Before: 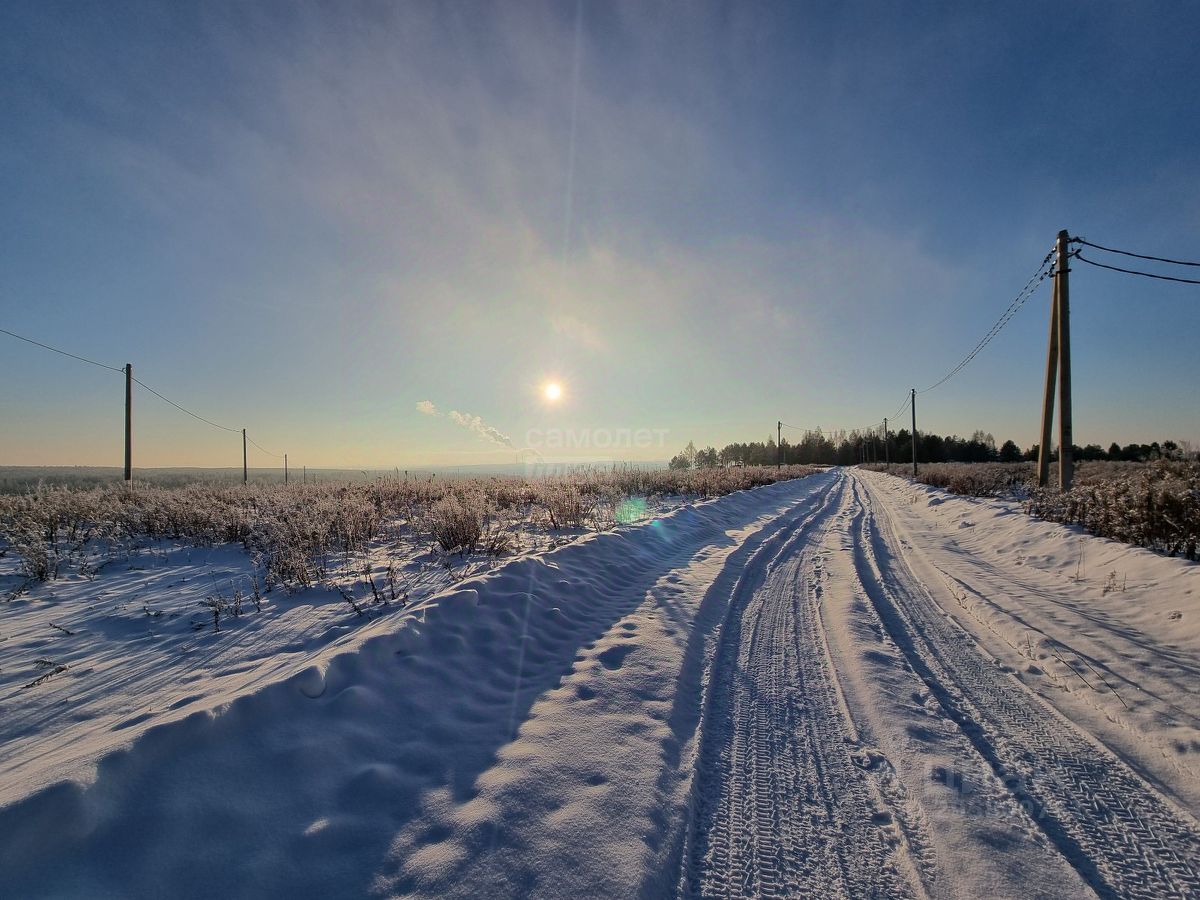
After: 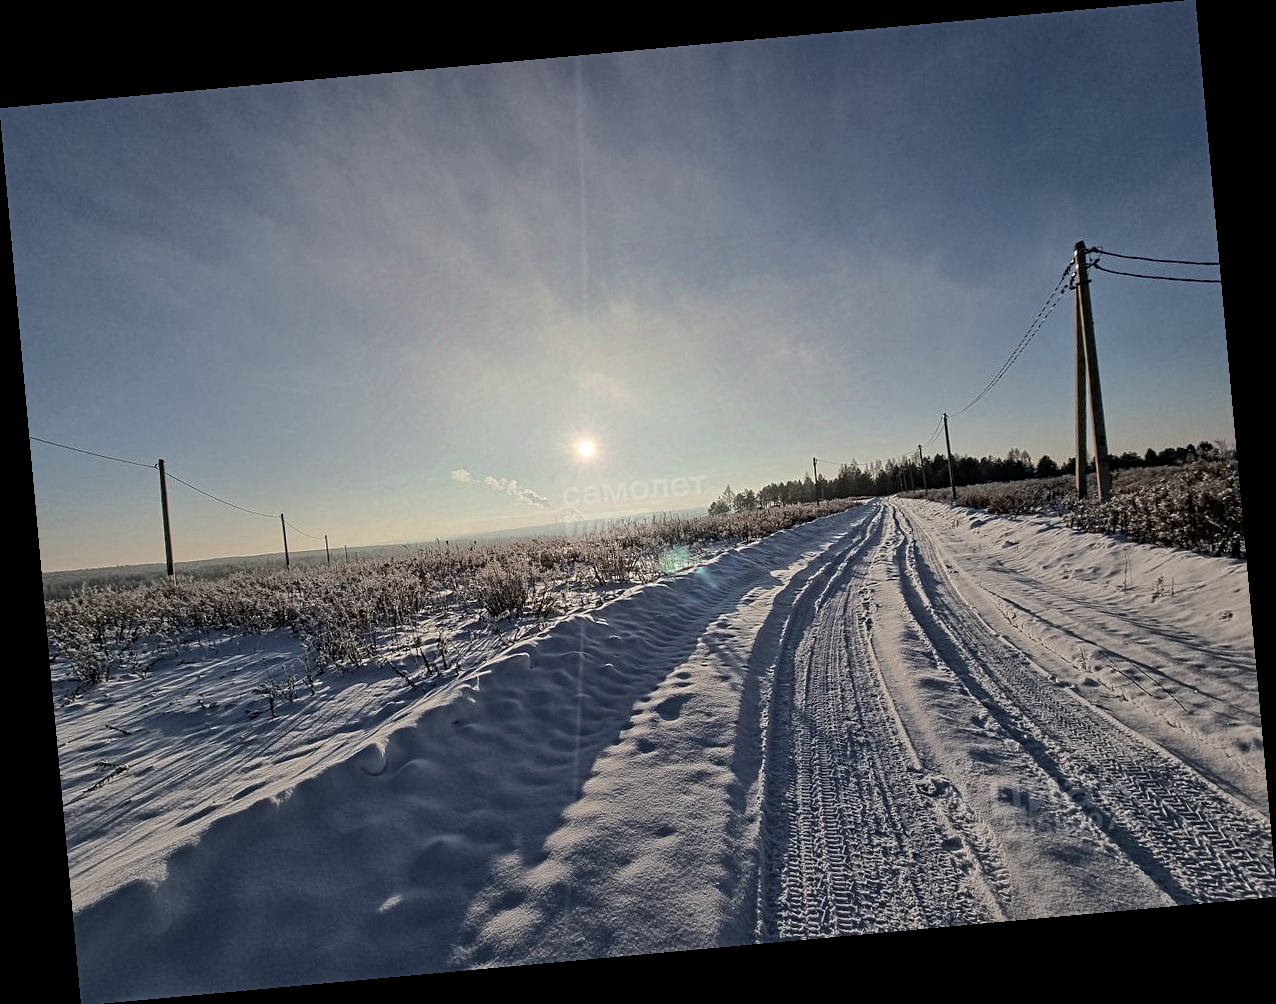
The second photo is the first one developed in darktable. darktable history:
rotate and perspective: rotation -5.2°, automatic cropping off
contrast brightness saturation: contrast 0.1, saturation -0.36
contrast equalizer: y [[0.5, 0.5, 0.5, 0.539, 0.64, 0.611], [0.5 ×6], [0.5 ×6], [0 ×6], [0 ×6]]
